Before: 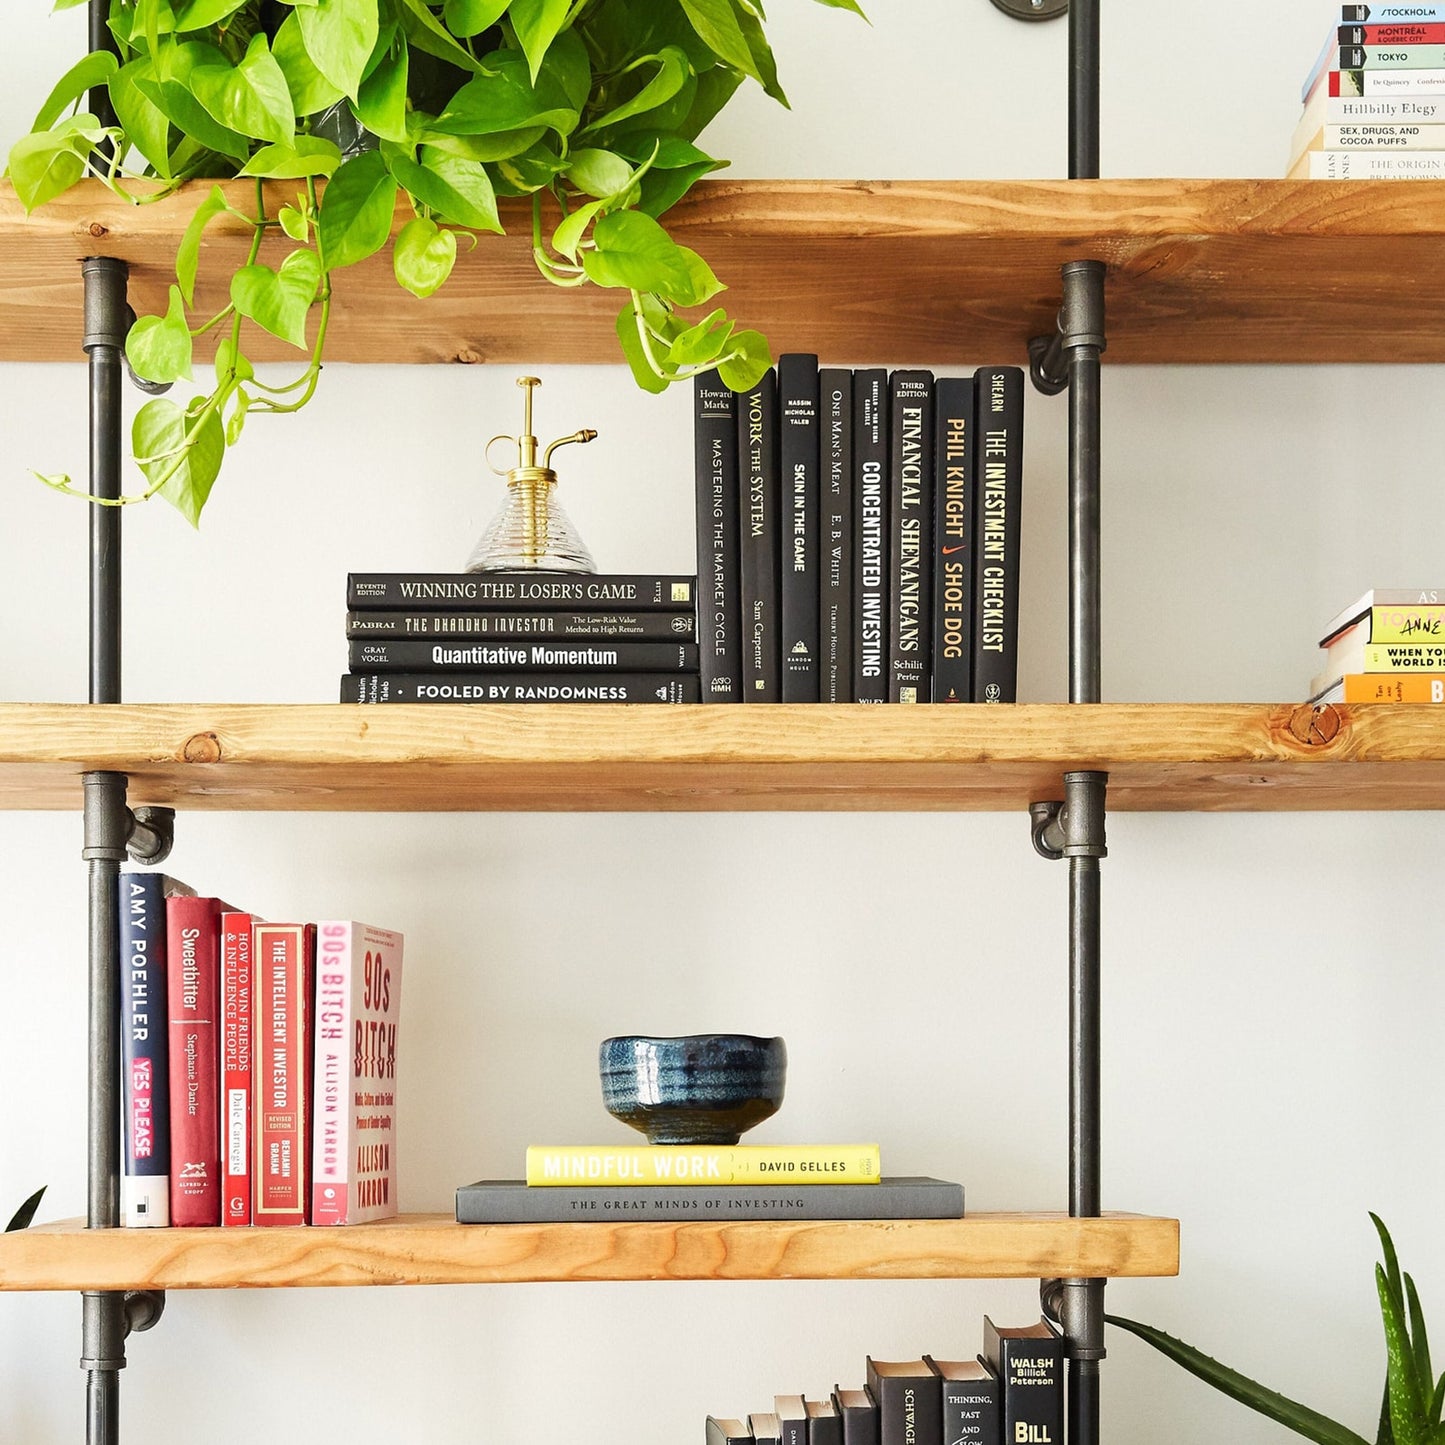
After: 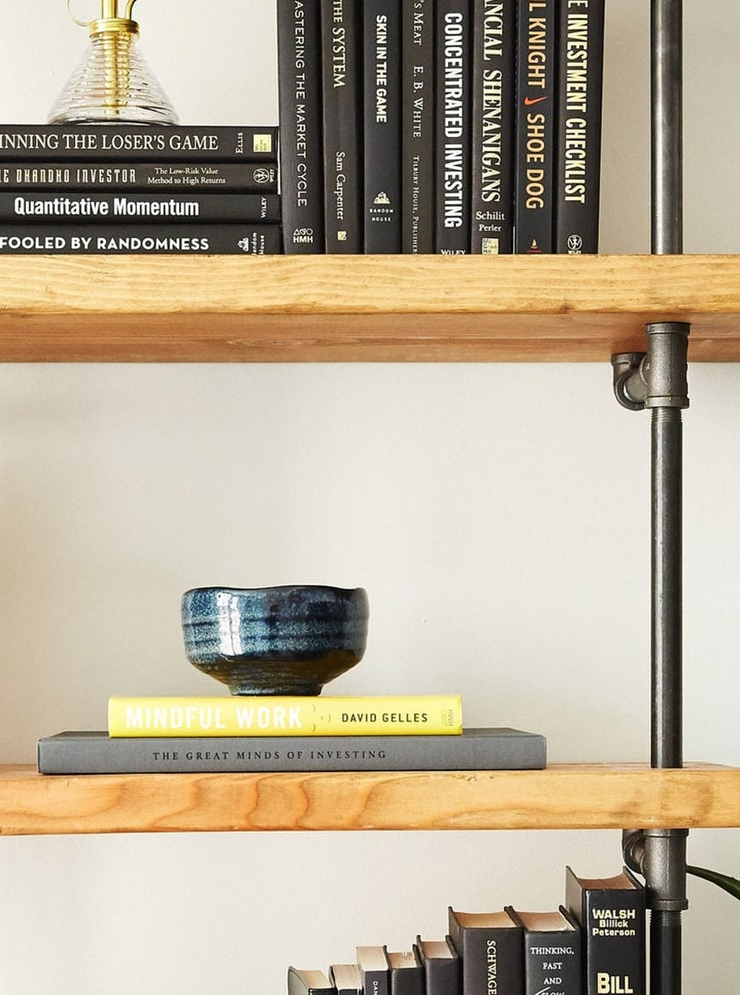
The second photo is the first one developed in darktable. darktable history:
crop and rotate: left 28.959%, top 31.125%, right 19.828%
